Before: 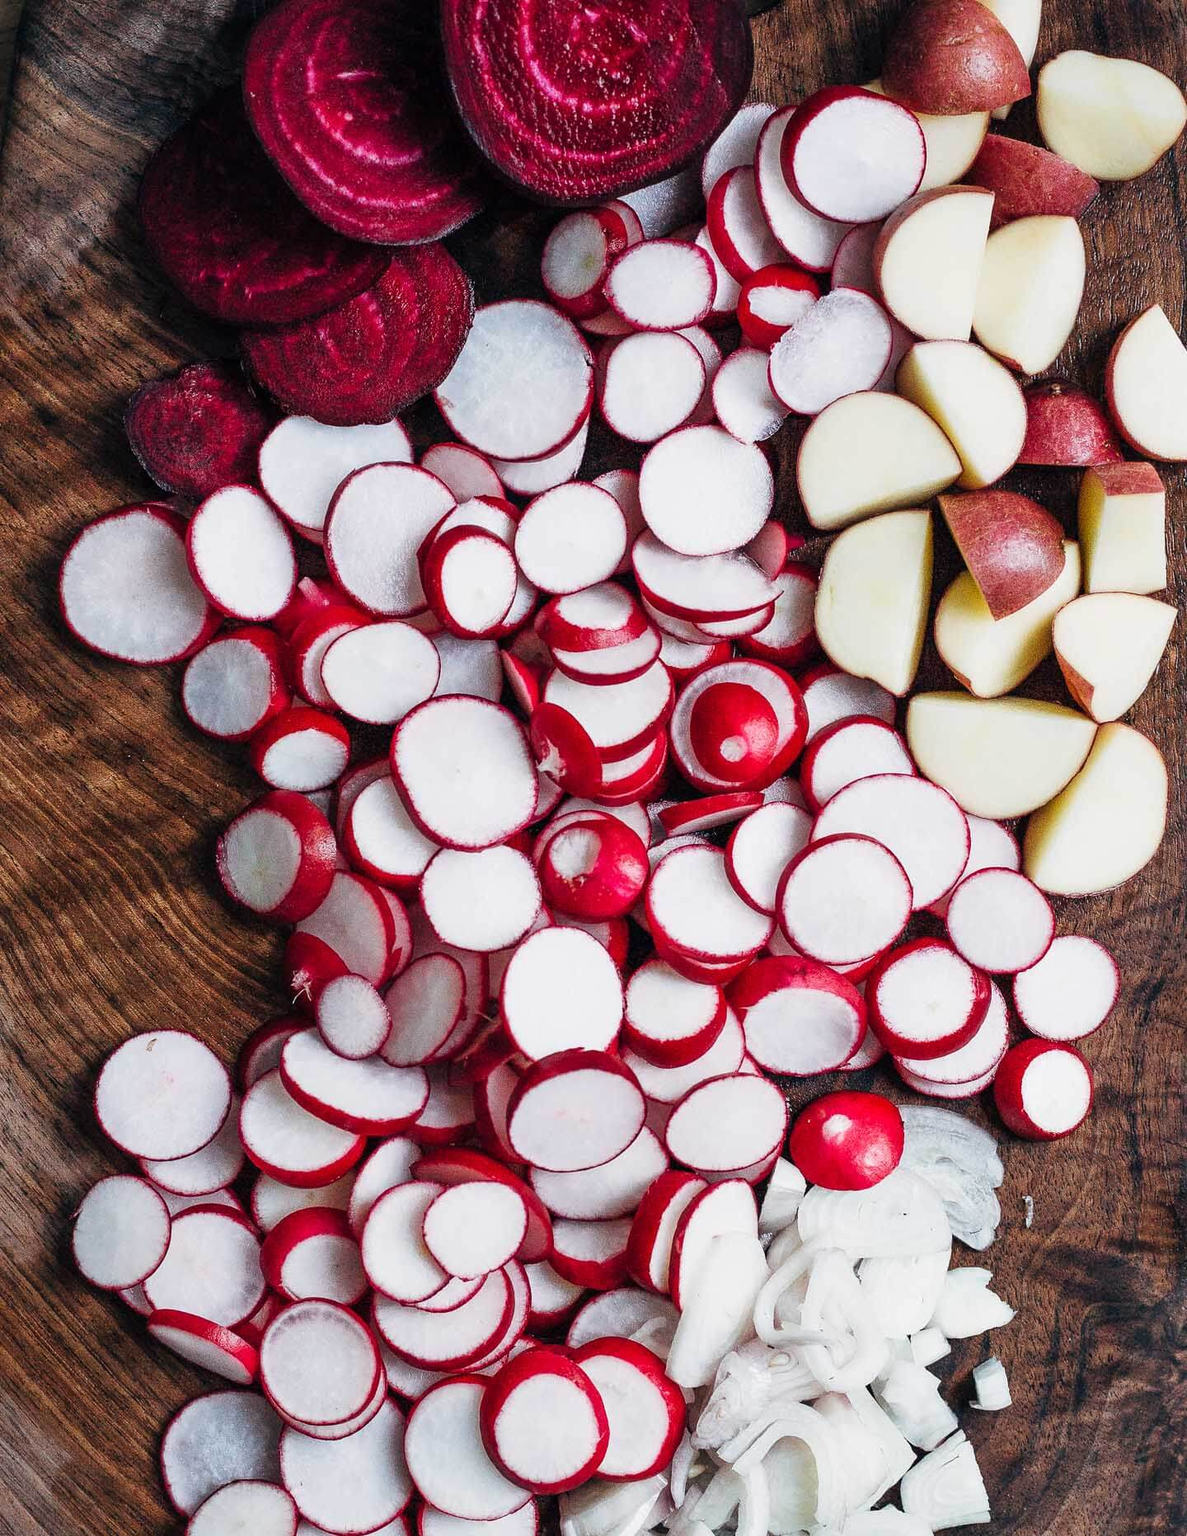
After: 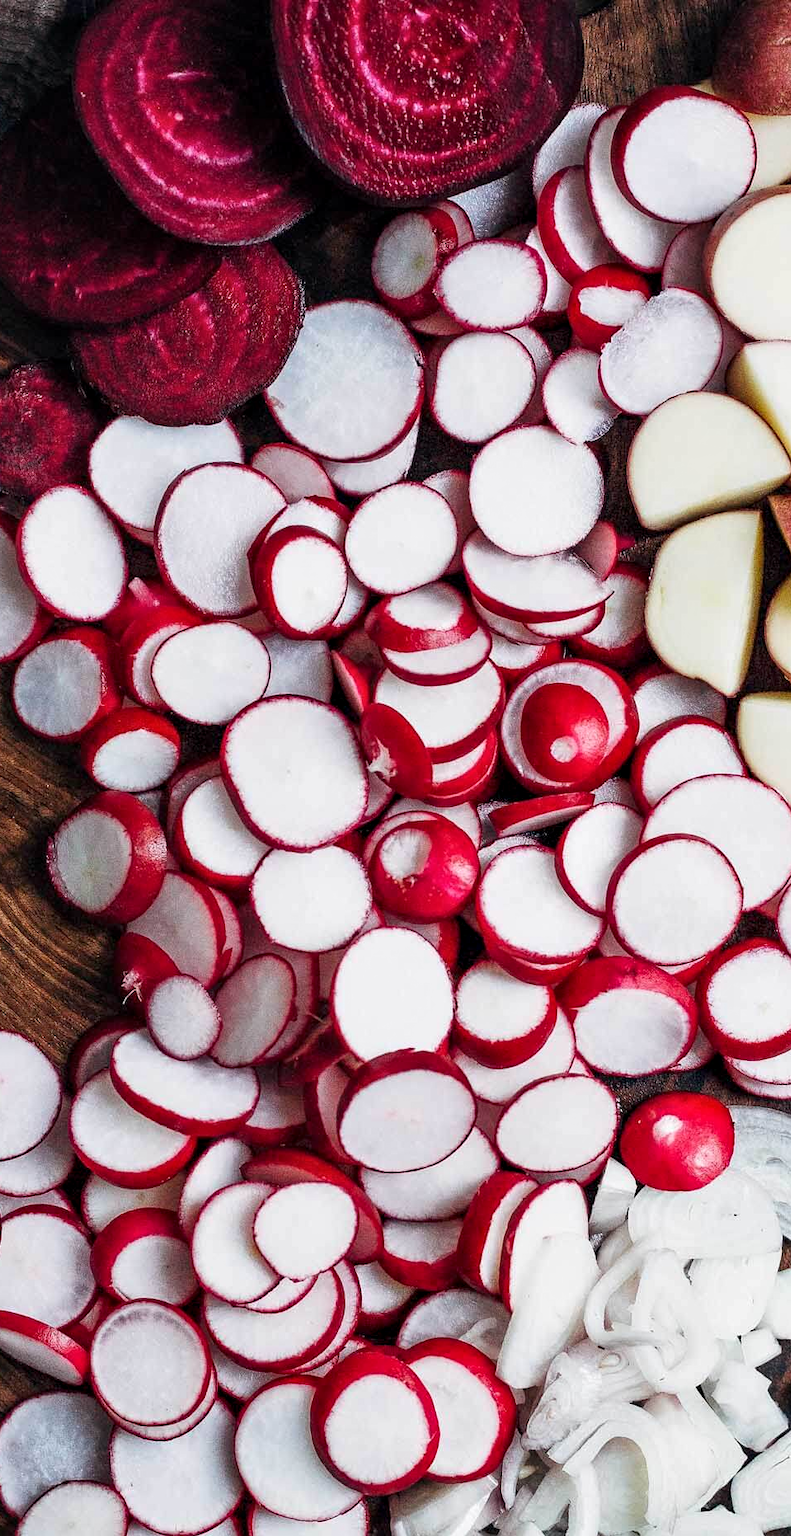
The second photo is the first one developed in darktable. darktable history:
contrast equalizer: y [[0.509, 0.517, 0.523, 0.523, 0.517, 0.509], [0.5 ×6], [0.5 ×6], [0 ×6], [0 ×6]]
exposure: compensate exposure bias true, compensate highlight preservation false
crop and rotate: left 14.347%, right 18.928%
